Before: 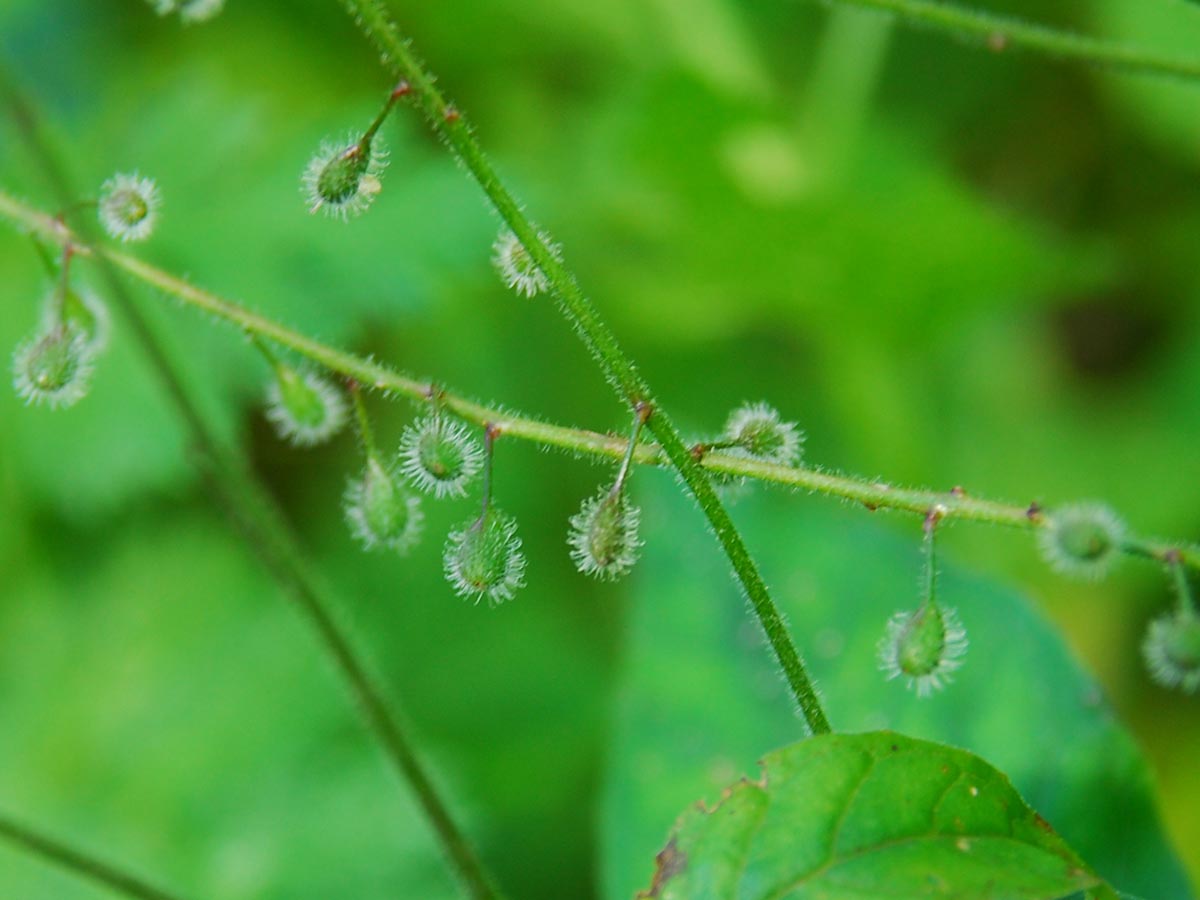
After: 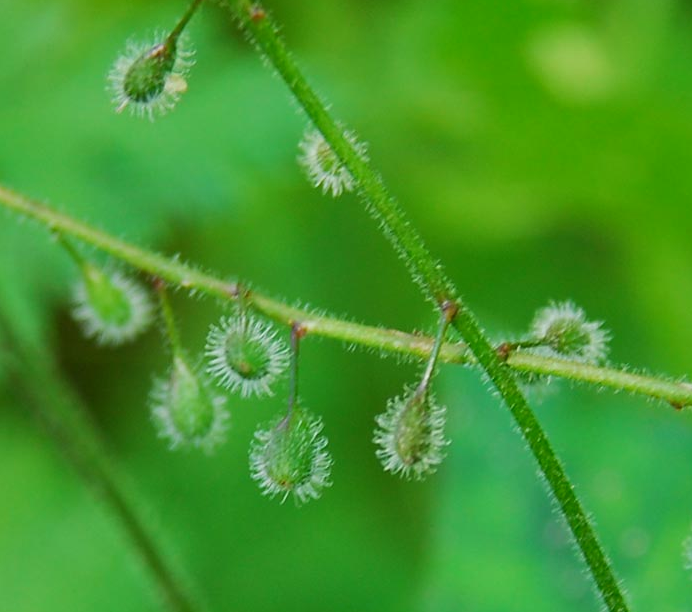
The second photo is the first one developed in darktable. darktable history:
crop: left 16.174%, top 11.298%, right 26.158%, bottom 20.652%
shadows and highlights: soften with gaussian
